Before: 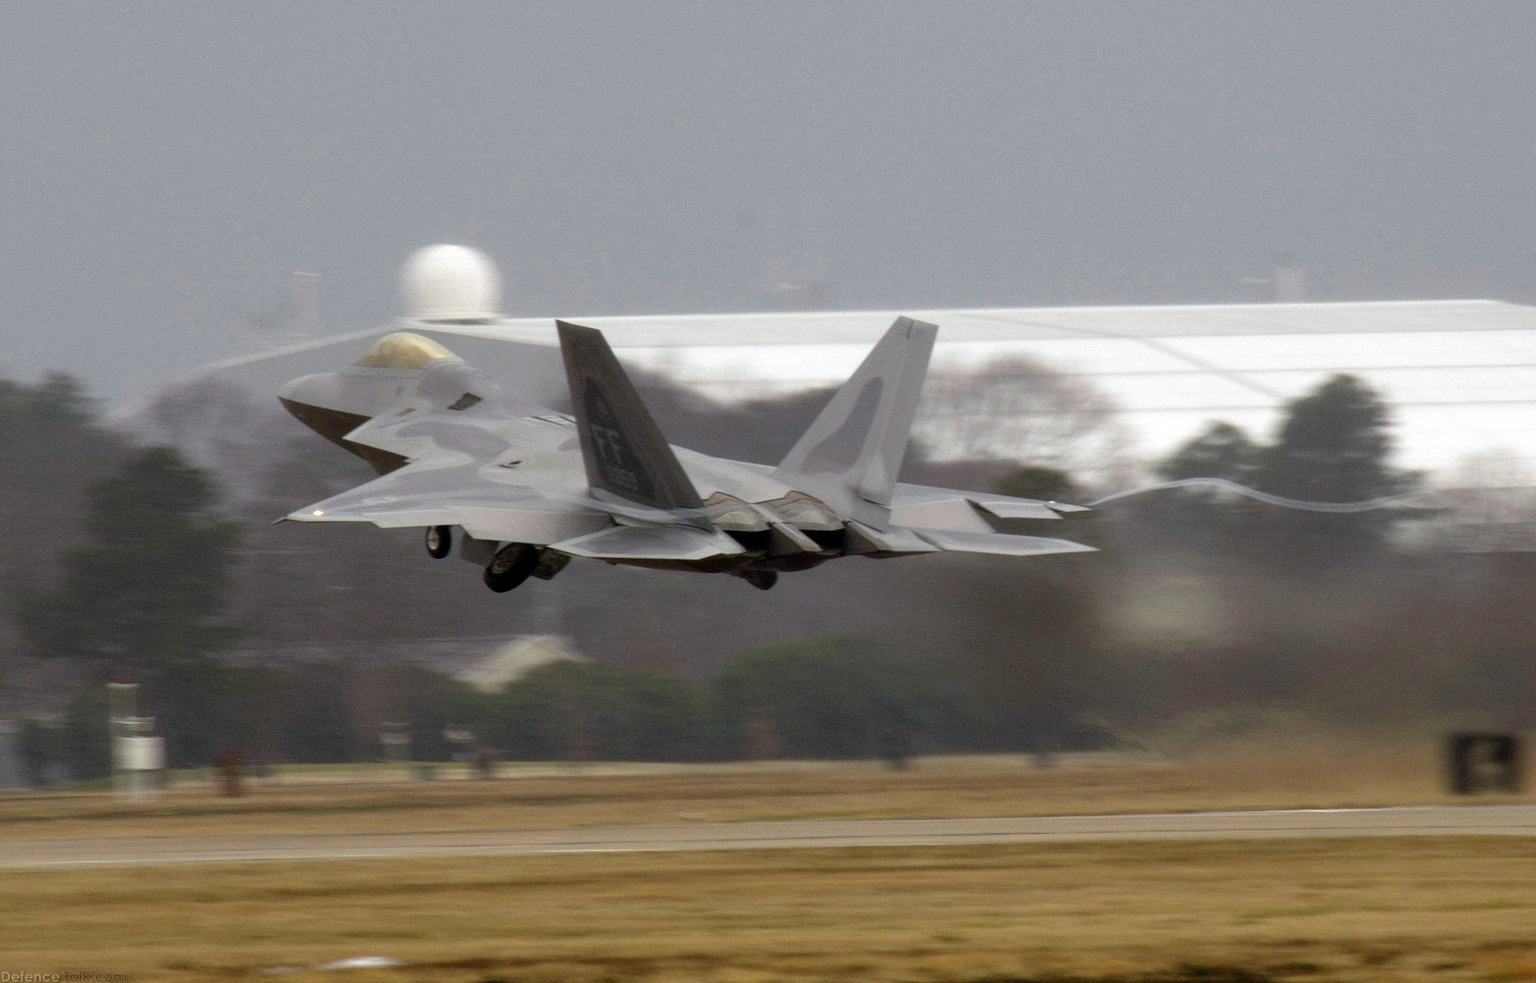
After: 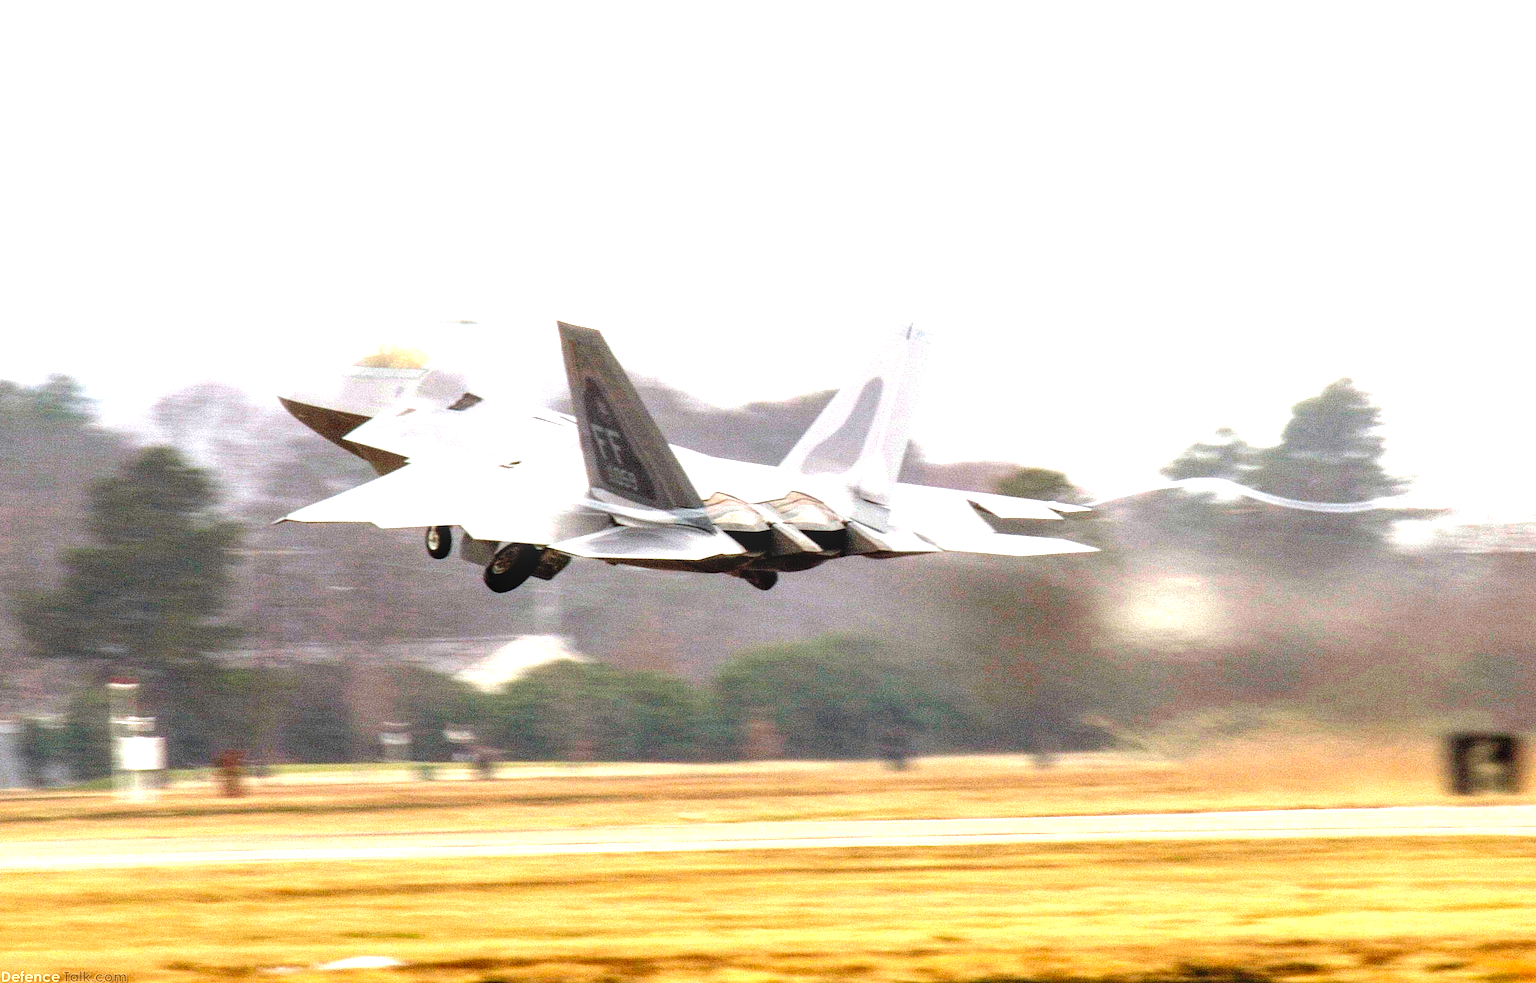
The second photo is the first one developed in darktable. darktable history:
levels: levels [0, 0.281, 0.562]
local contrast: on, module defaults
